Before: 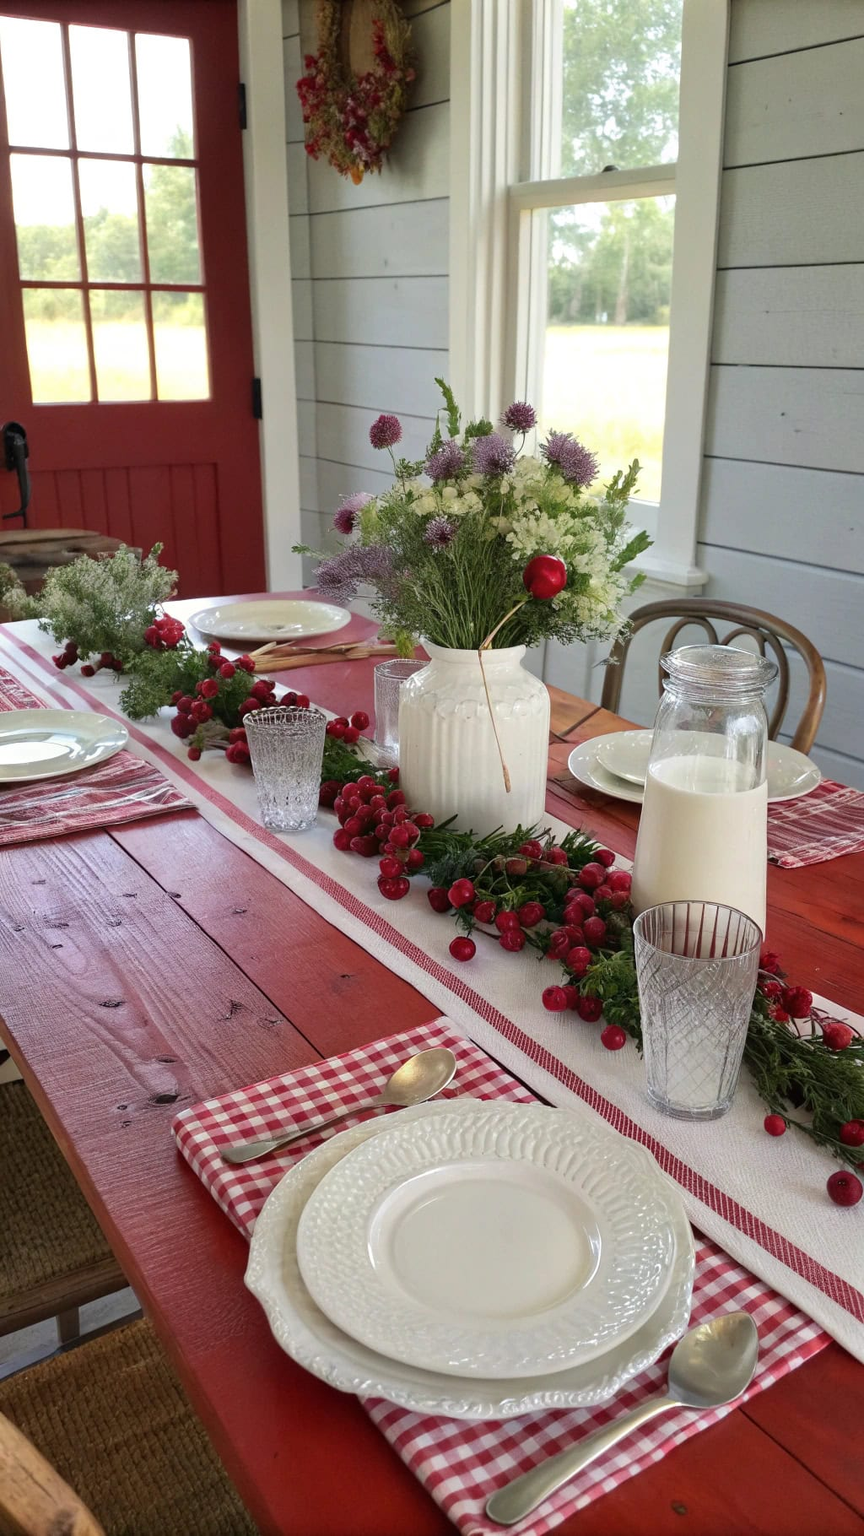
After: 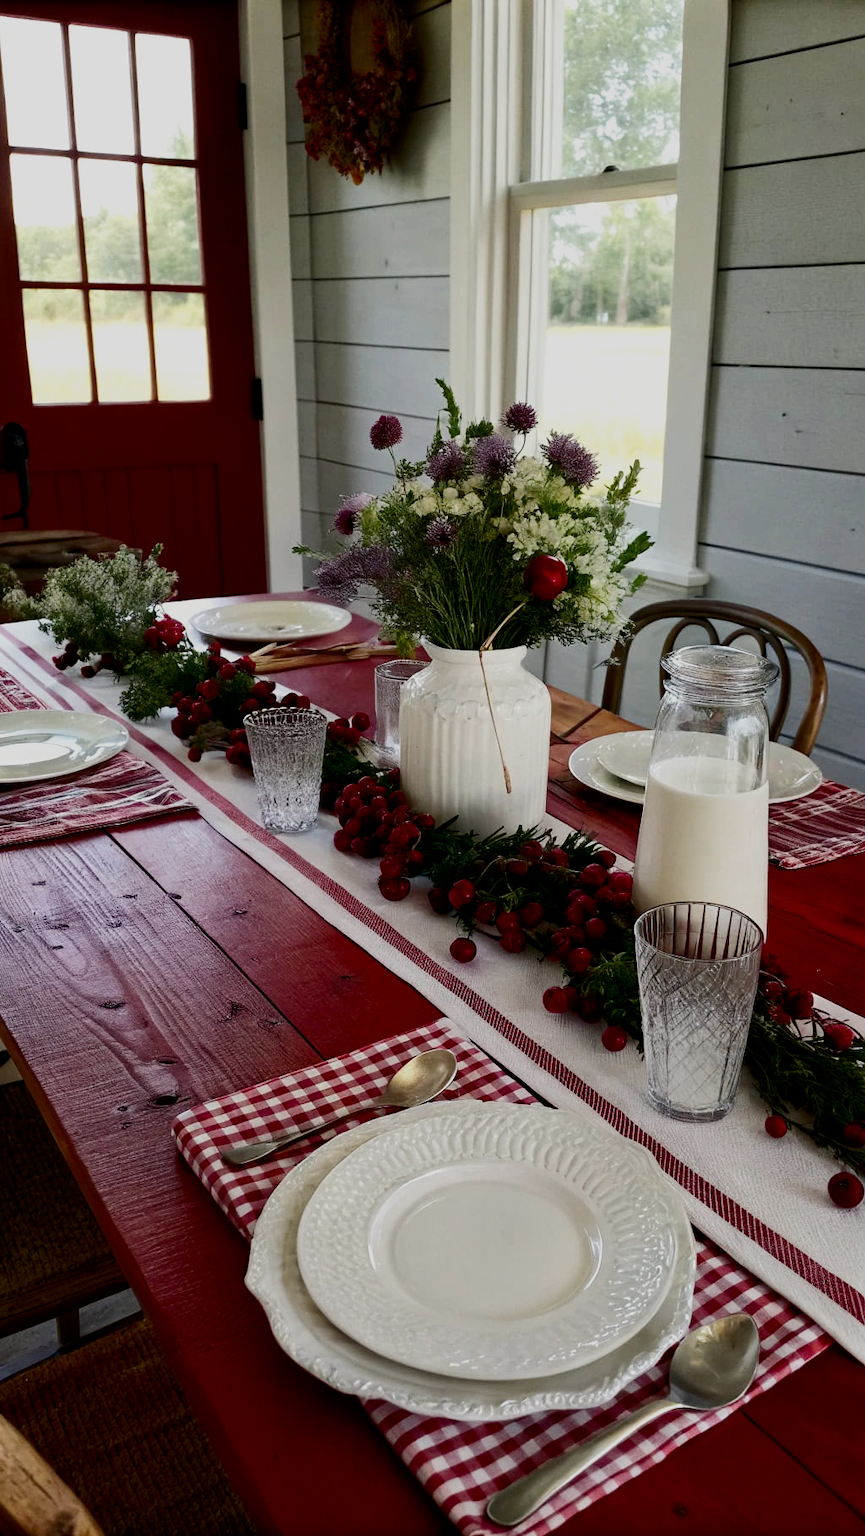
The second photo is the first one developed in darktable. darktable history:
filmic rgb: middle gray luminance 29%, black relative exposure -10.3 EV, white relative exposure 5.5 EV, threshold 6 EV, target black luminance 0%, hardness 3.95, latitude 2.04%, contrast 1.132, highlights saturation mix 5%, shadows ↔ highlights balance 15.11%, preserve chrominance no, color science v3 (2019), use custom middle-gray values true, iterations of high-quality reconstruction 0, enable highlight reconstruction true
crop: bottom 0.071%
contrast brightness saturation: contrast 0.28
